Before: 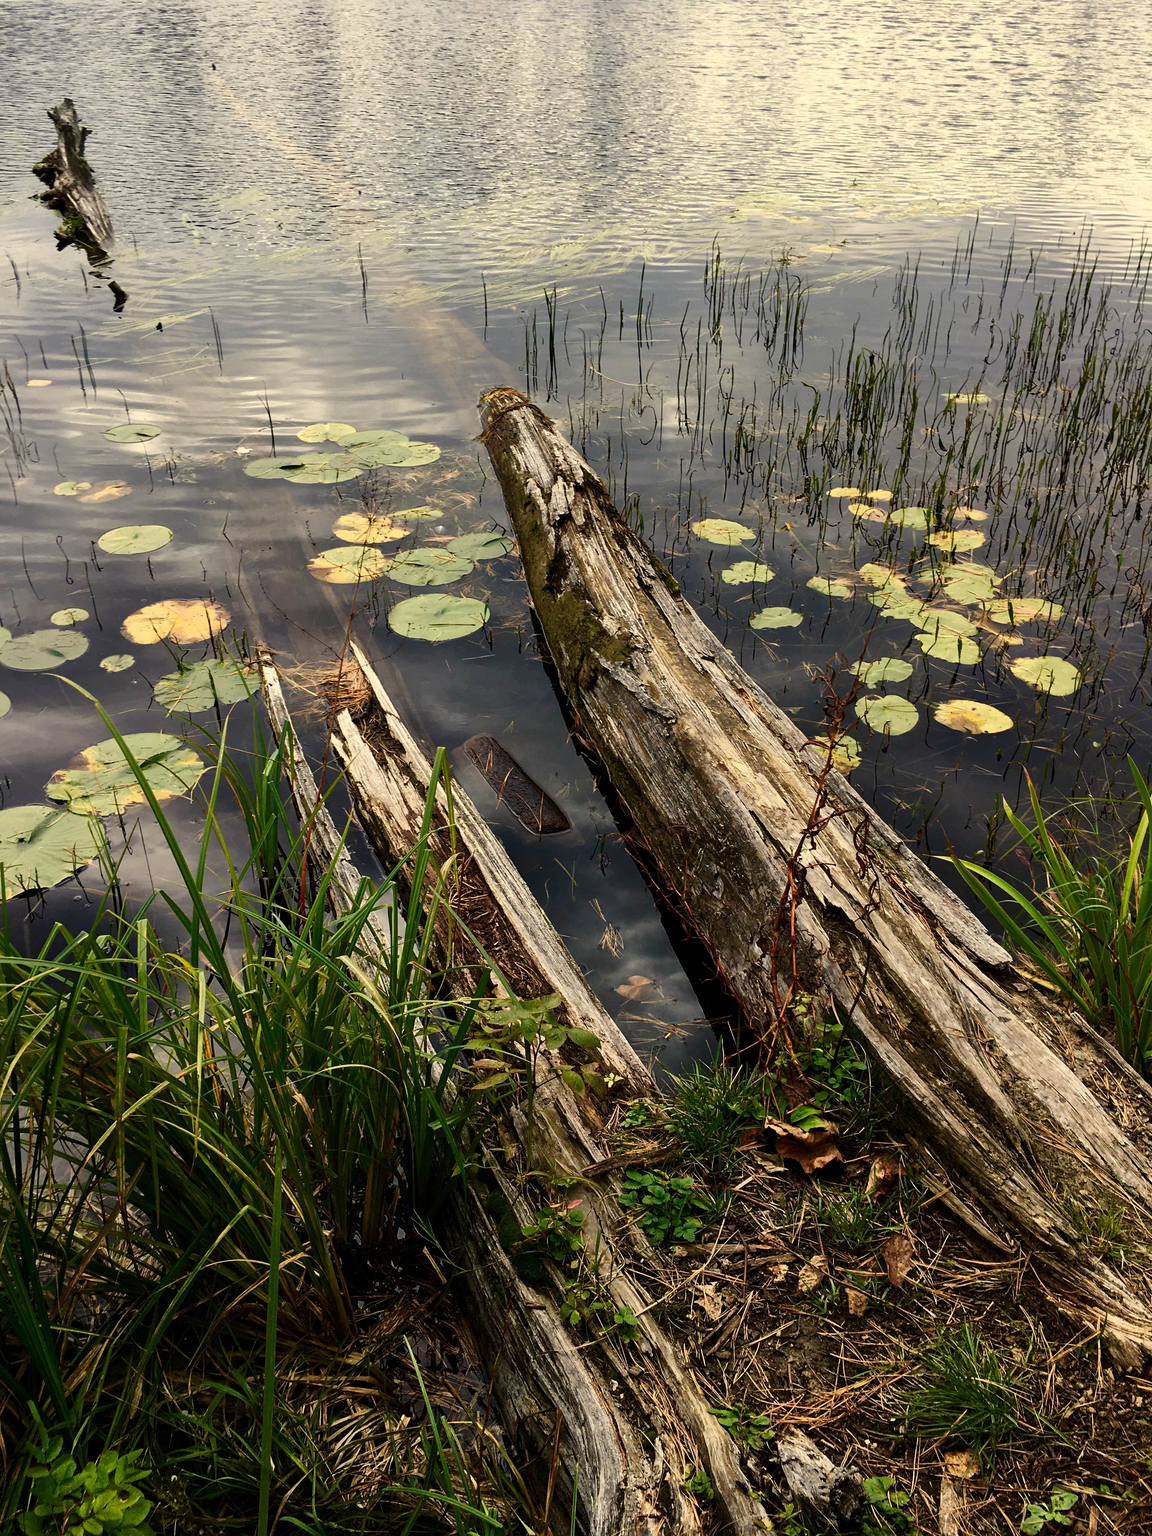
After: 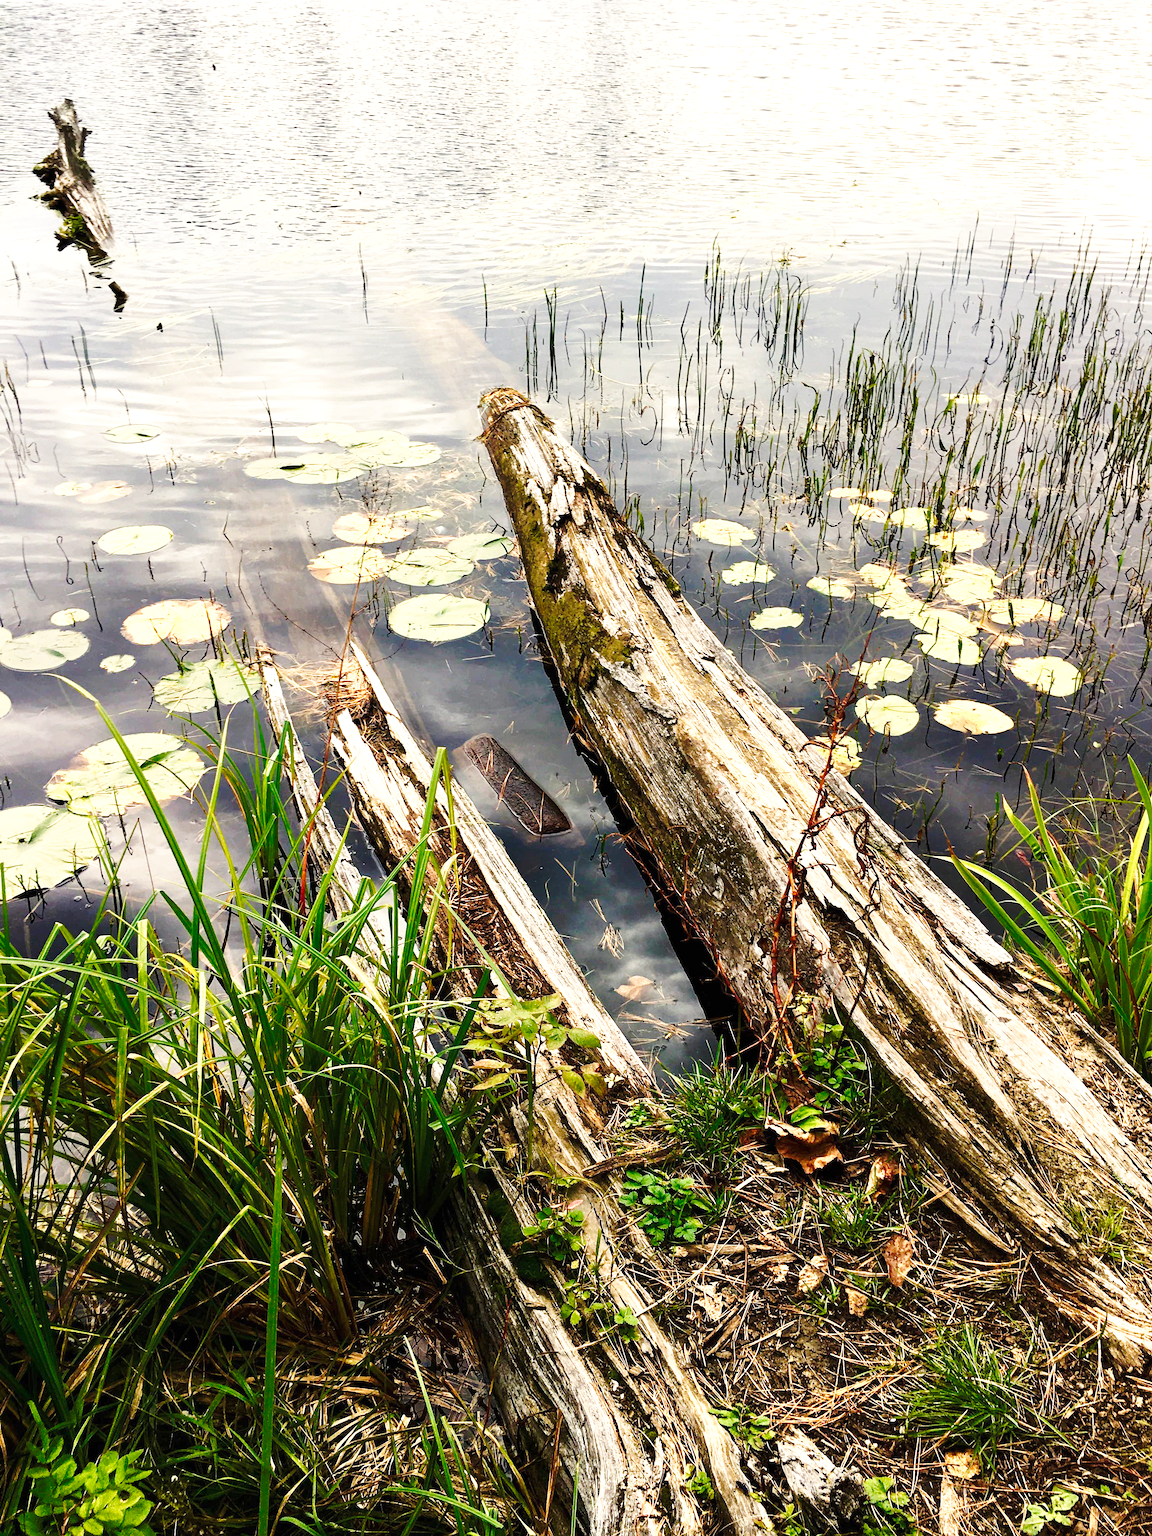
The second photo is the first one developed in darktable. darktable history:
rgb levels: preserve colors max RGB
exposure: black level correction 0, exposure 0.9 EV, compensate highlight preservation false
tone curve: curves: ch0 [(0, 0) (0.003, 0.003) (0.011, 0.012) (0.025, 0.026) (0.044, 0.046) (0.069, 0.072) (0.1, 0.104) (0.136, 0.141) (0.177, 0.185) (0.224, 0.247) (0.277, 0.335) (0.335, 0.447) (0.399, 0.539) (0.468, 0.636) (0.543, 0.723) (0.623, 0.803) (0.709, 0.873) (0.801, 0.936) (0.898, 0.978) (1, 1)], preserve colors none
